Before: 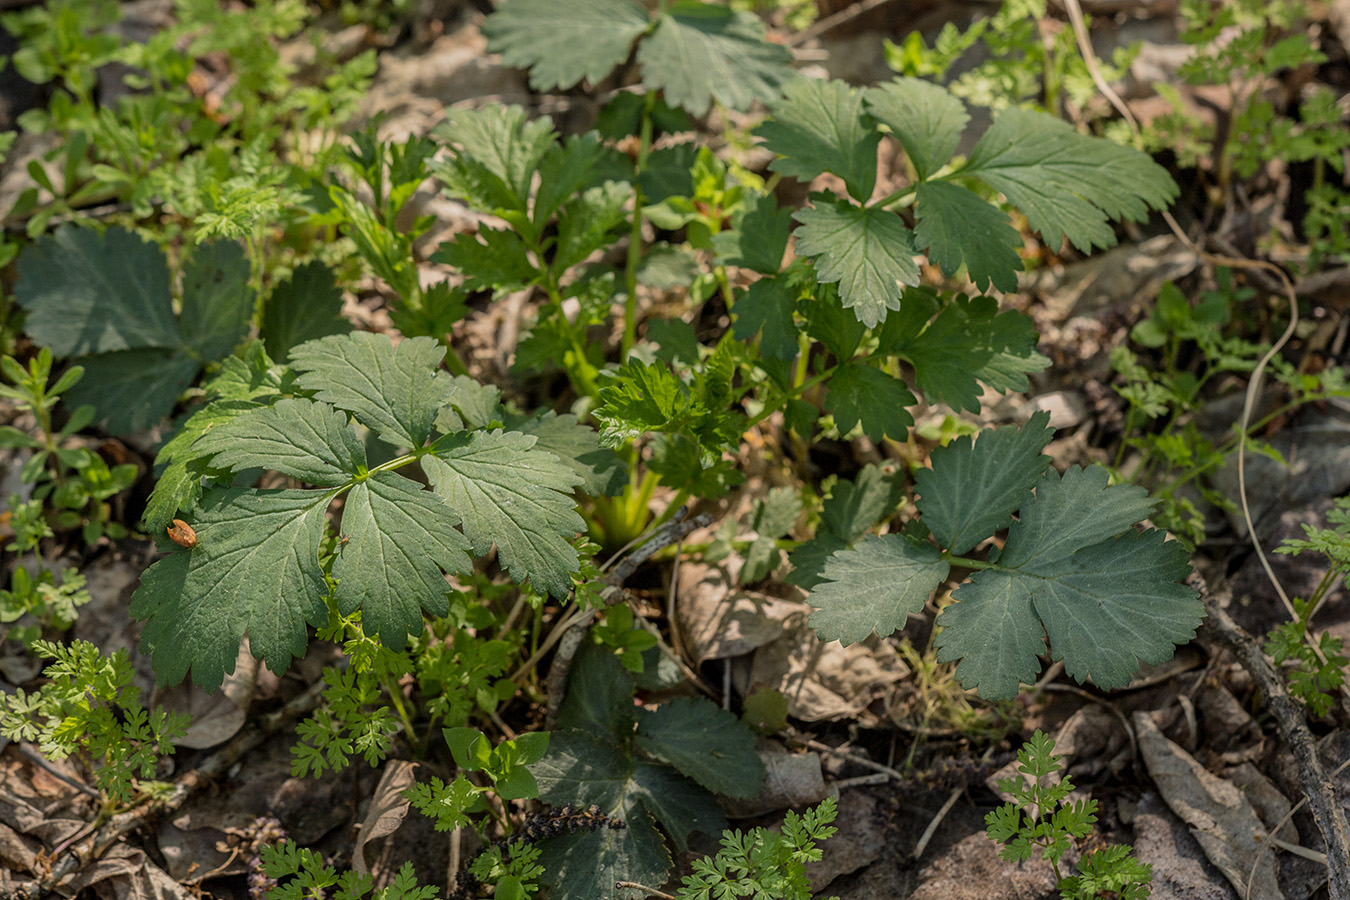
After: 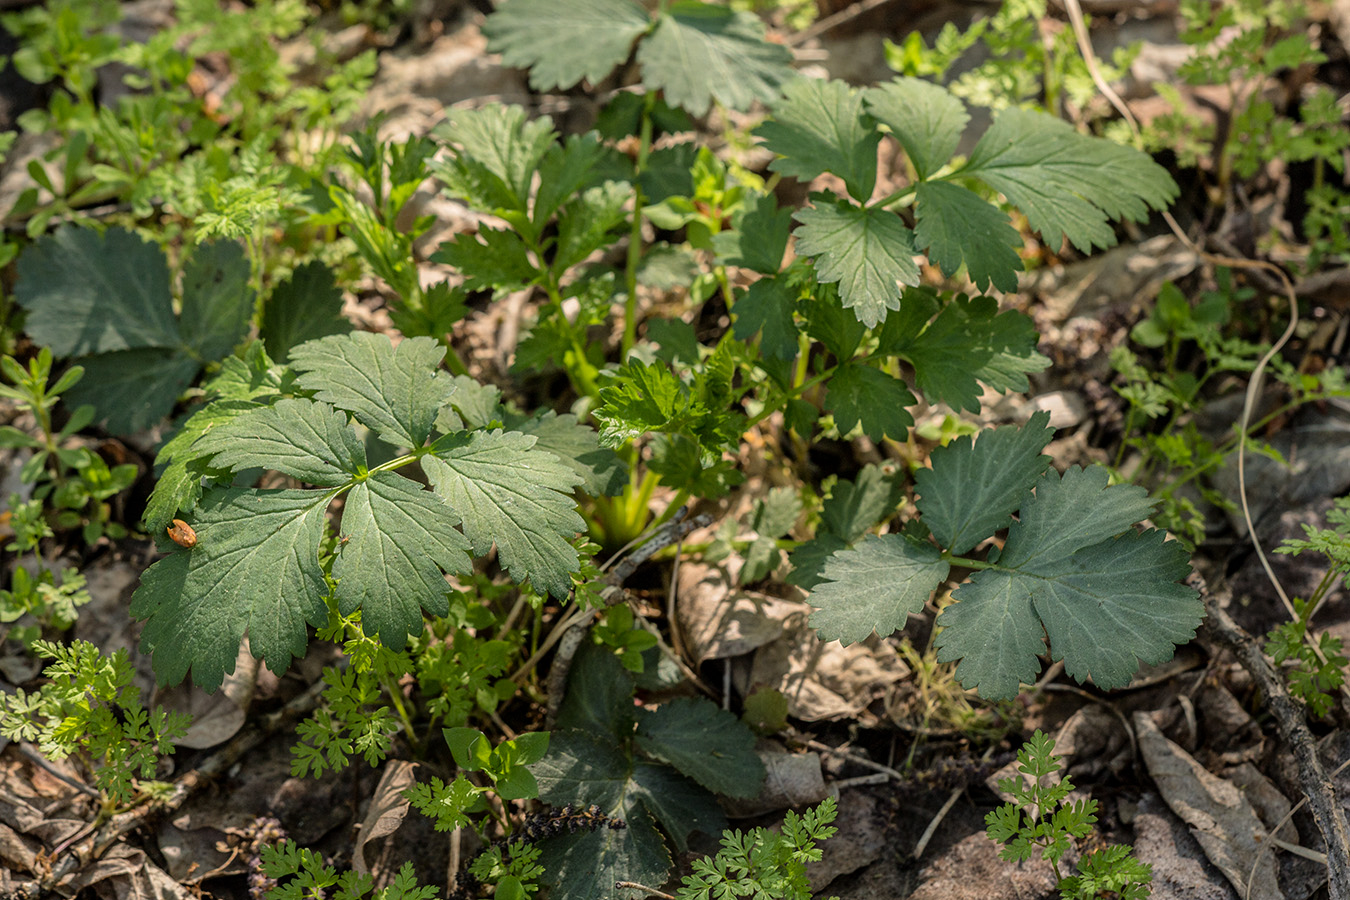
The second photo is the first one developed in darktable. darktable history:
tone equalizer: -8 EV -0.42 EV, -7 EV -0.412 EV, -6 EV -0.37 EV, -5 EV -0.236 EV, -3 EV 0.241 EV, -2 EV 0.317 EV, -1 EV 0.398 EV, +0 EV 0.434 EV
shadows and highlights: shadows -22.95, highlights 46.21, soften with gaussian
